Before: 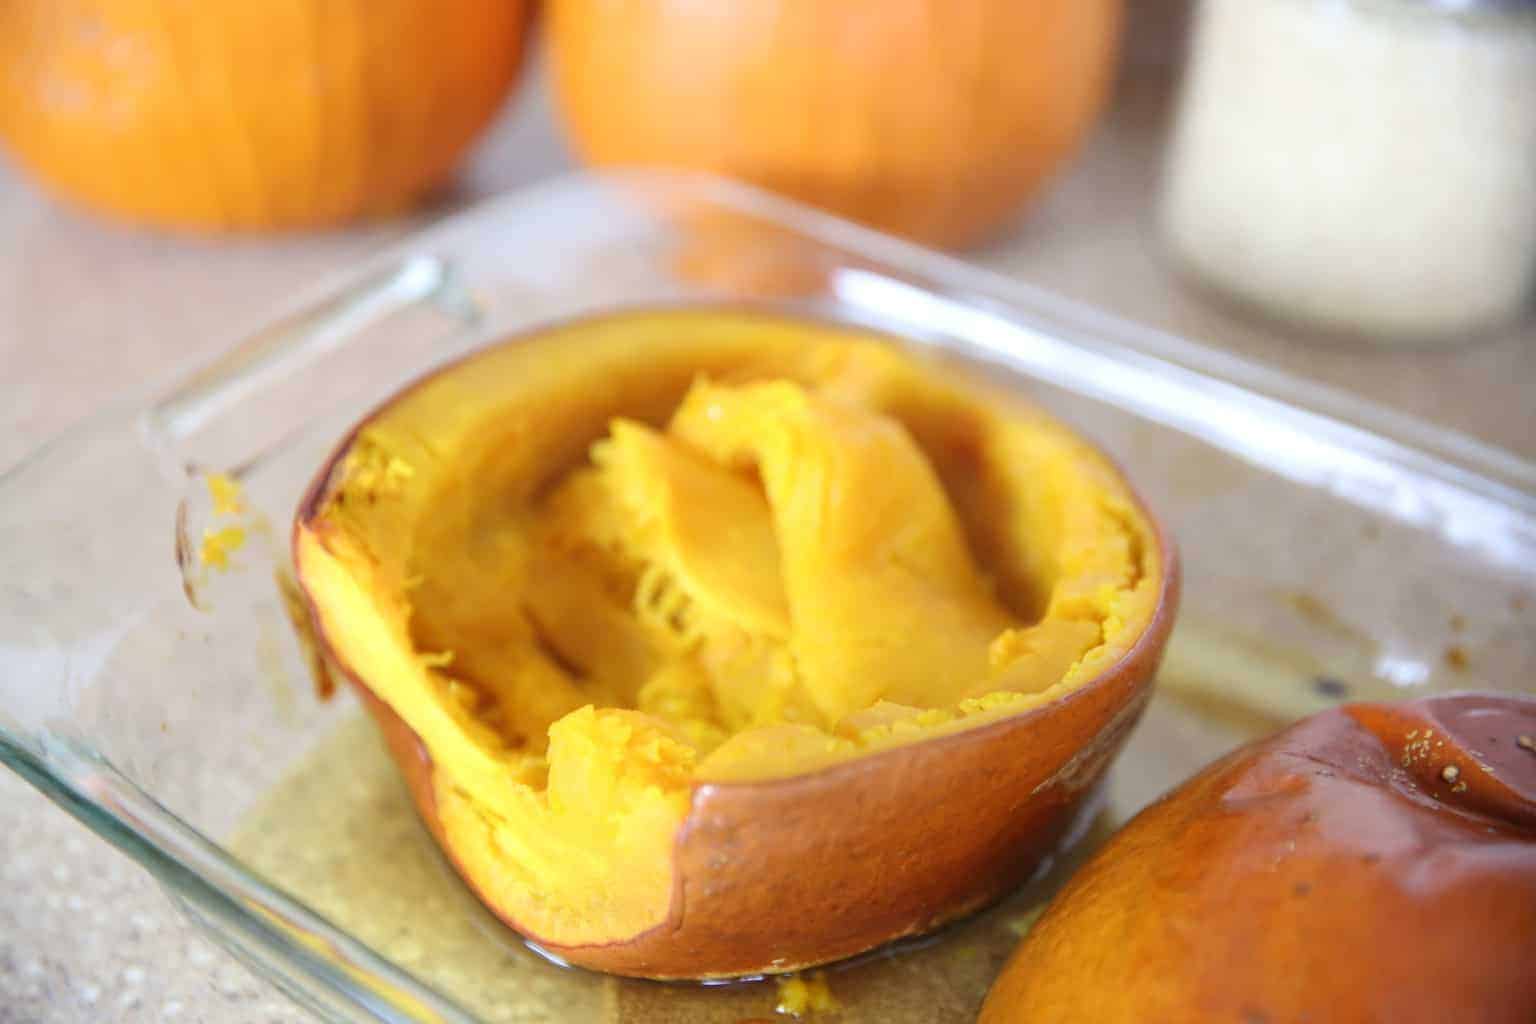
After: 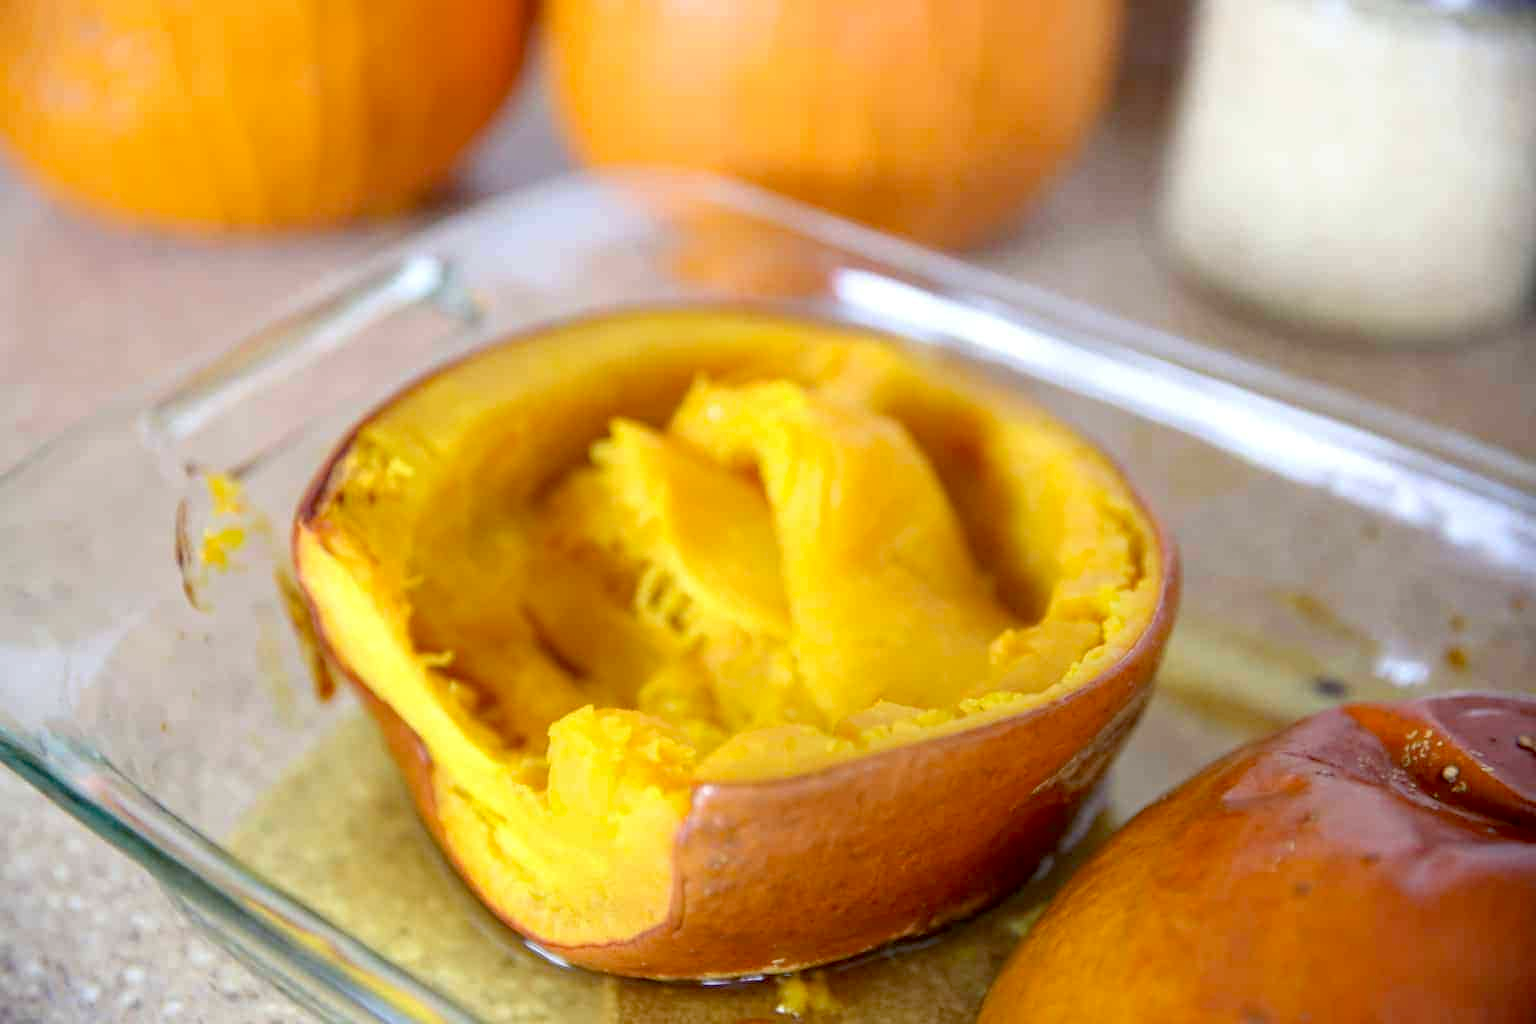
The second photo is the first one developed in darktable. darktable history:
haze removal: strength 0.29, distance 0.25, compatibility mode true, adaptive false
exposure: black level correction 0.01, exposure 0.011 EV, compensate highlight preservation false
